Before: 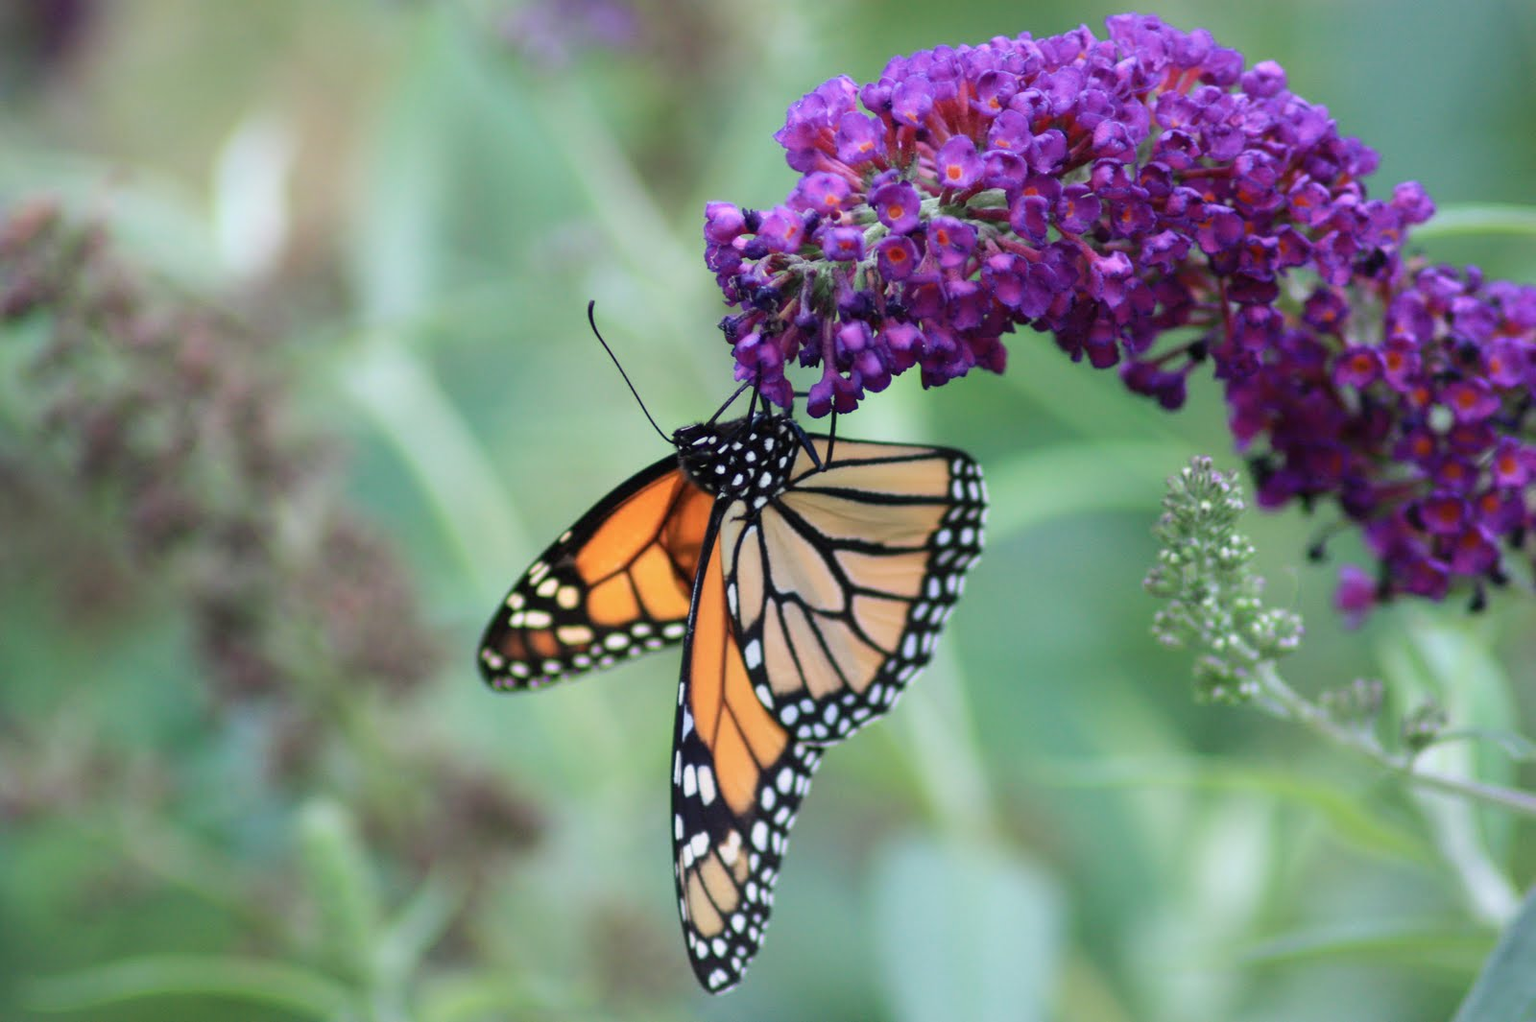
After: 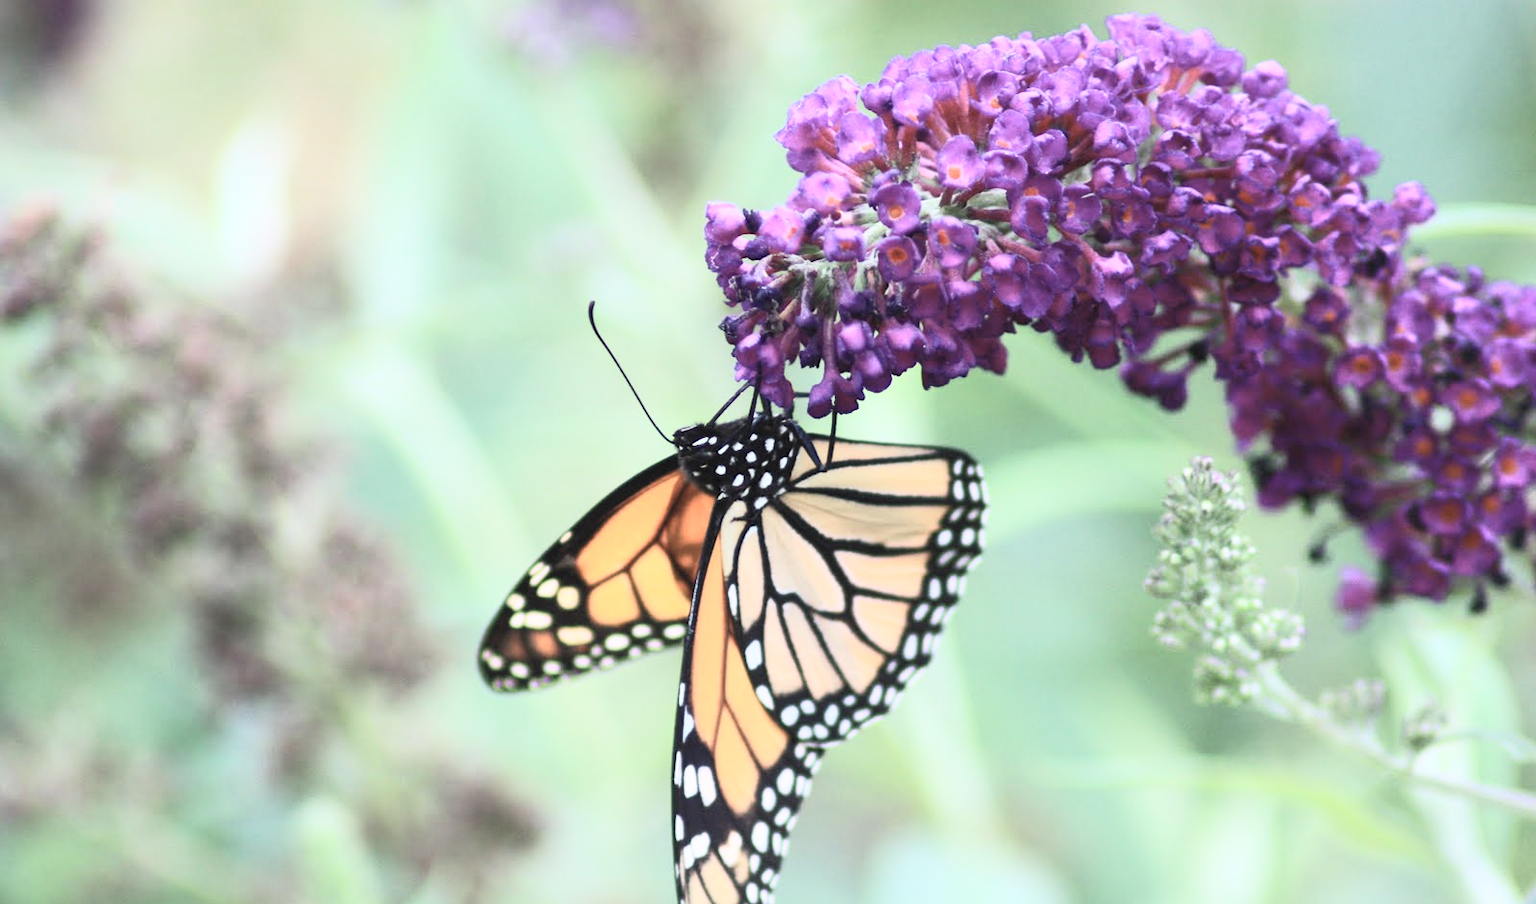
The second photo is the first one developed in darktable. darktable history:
contrast brightness saturation: contrast 0.417, brightness 0.564, saturation -0.196
crop and rotate: top 0%, bottom 11.54%
